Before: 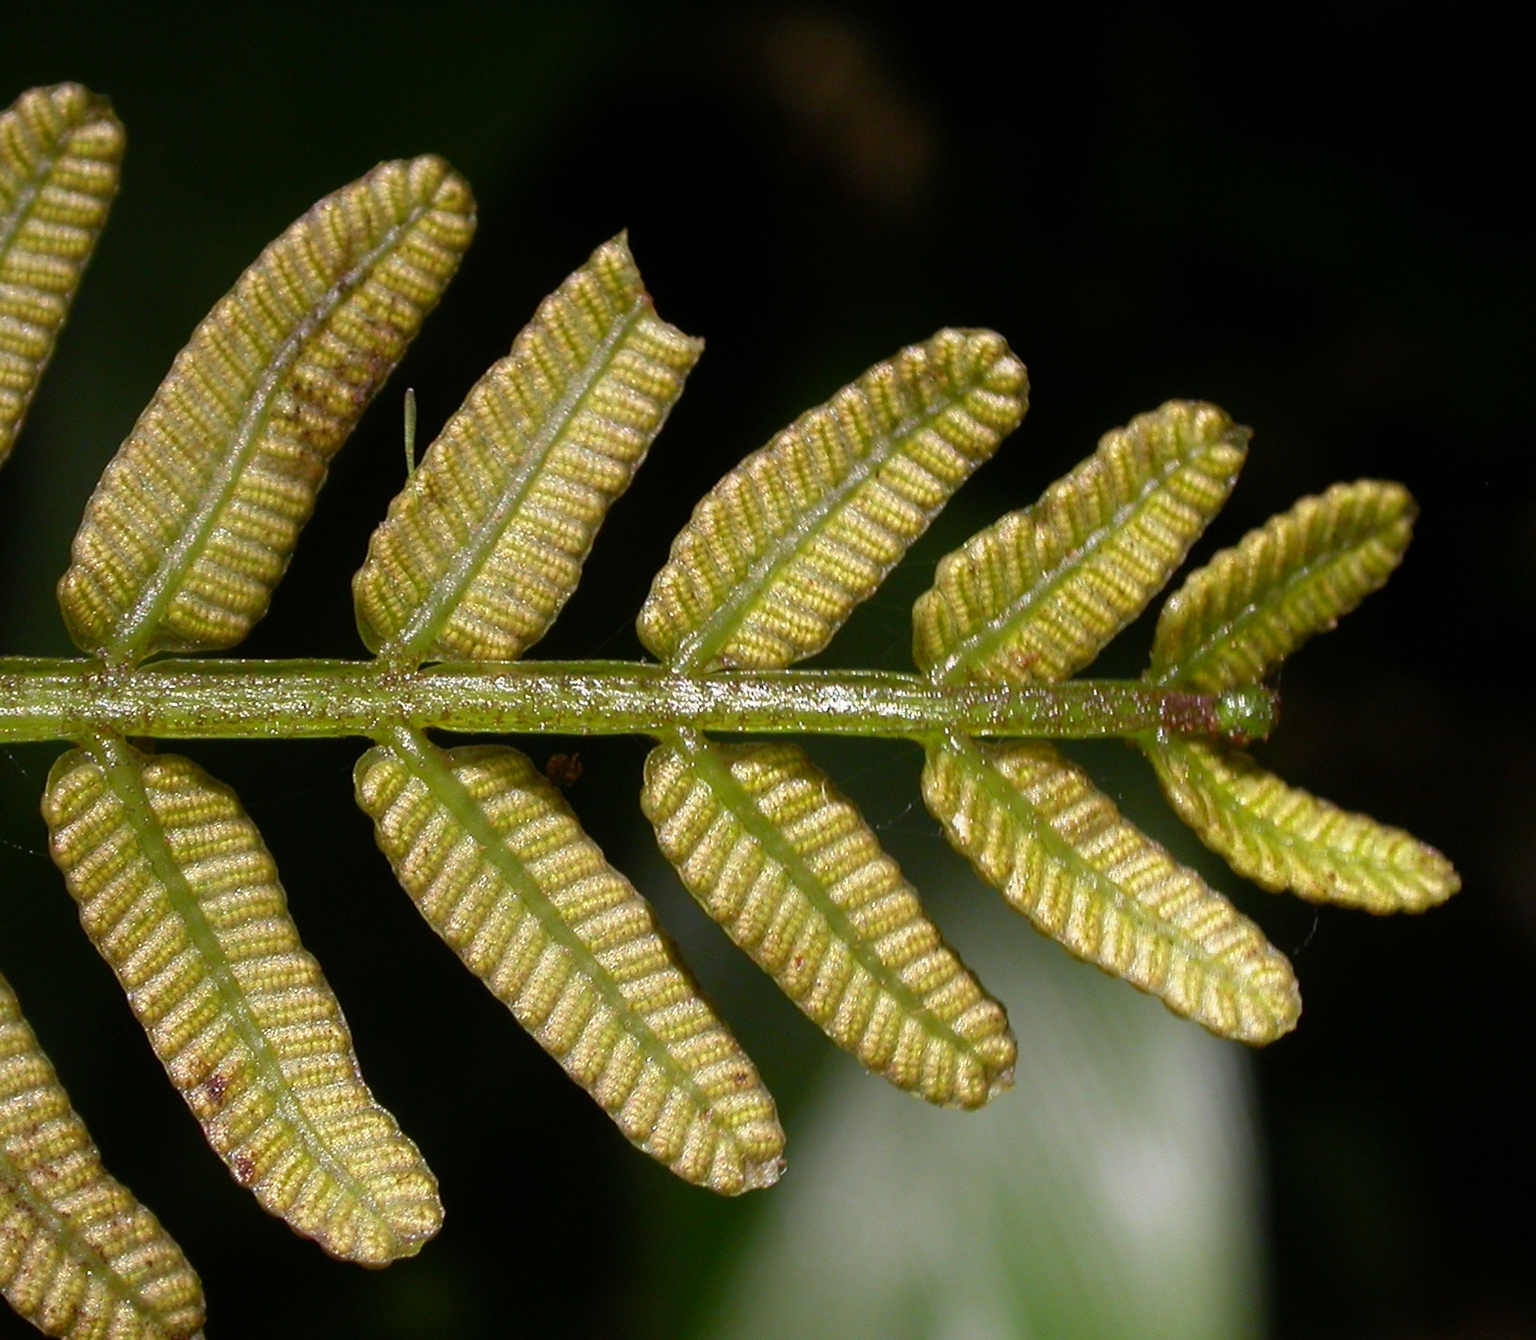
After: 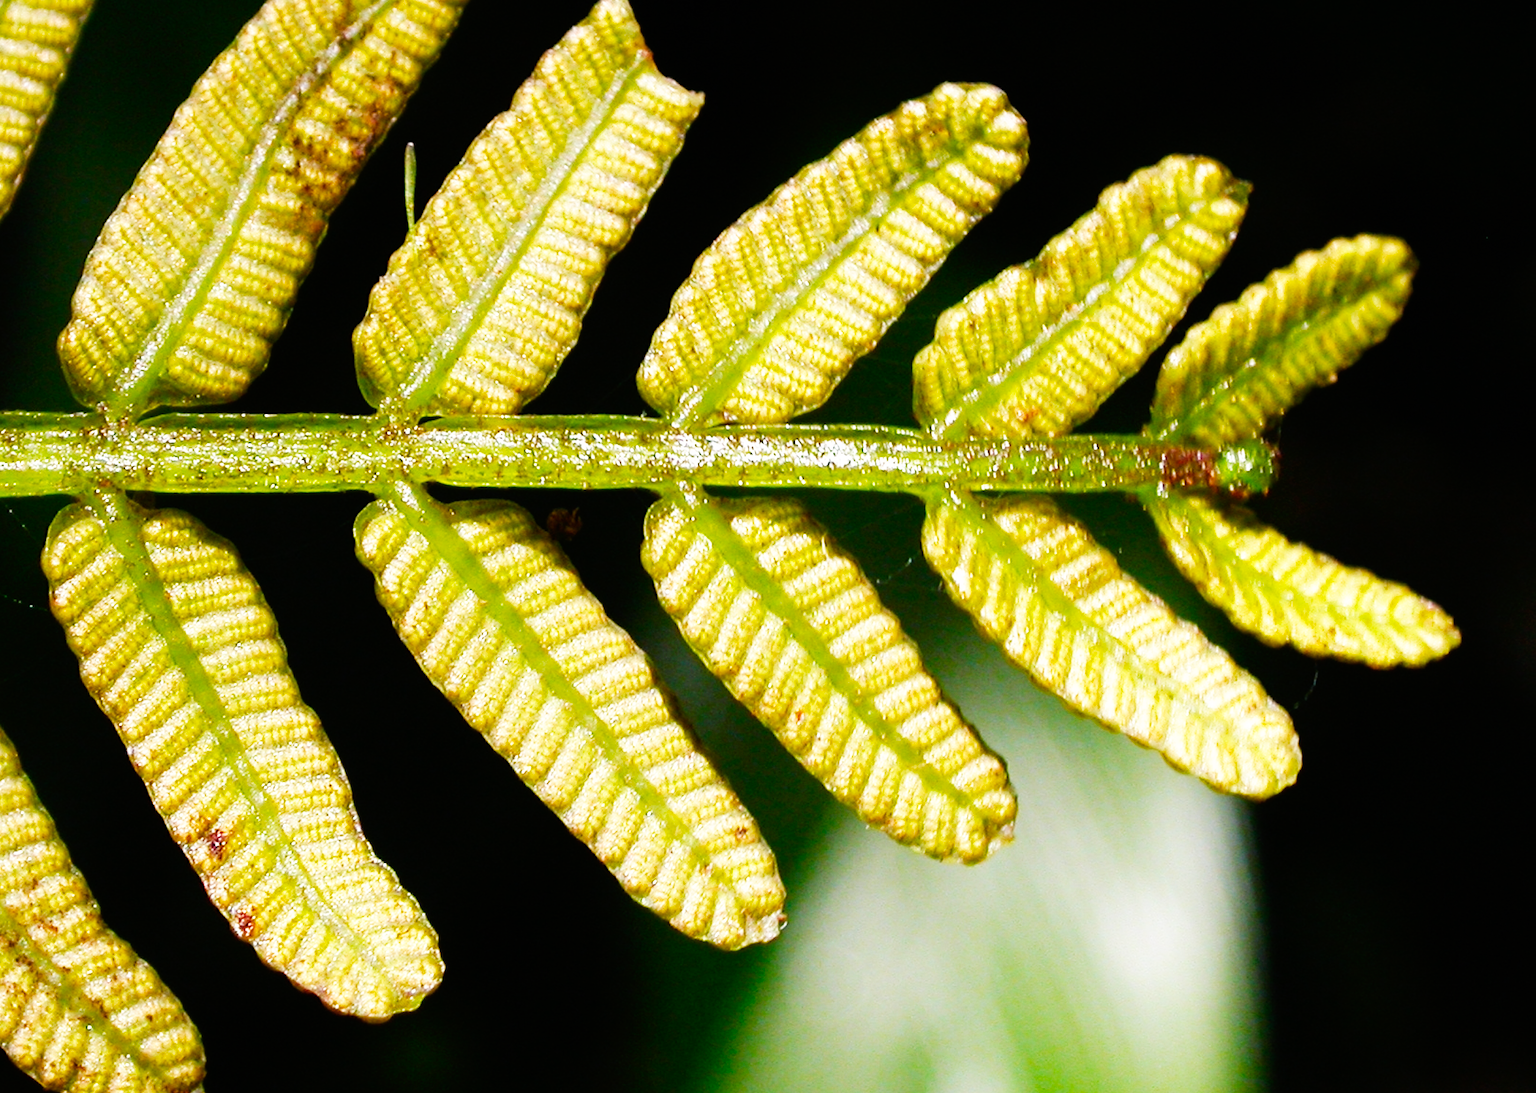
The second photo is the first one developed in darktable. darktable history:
base curve: curves: ch0 [(0, 0) (0.007, 0.004) (0.027, 0.03) (0.046, 0.07) (0.207, 0.54) (0.442, 0.872) (0.673, 0.972) (1, 1)], preserve colors none
crop and rotate: top 18.364%
color balance rgb: shadows lift › chroma 2.05%, shadows lift › hue 216.55°, perceptual saturation grading › global saturation 20%, perceptual saturation grading › highlights -25.423%, perceptual saturation grading › shadows 25.867%
